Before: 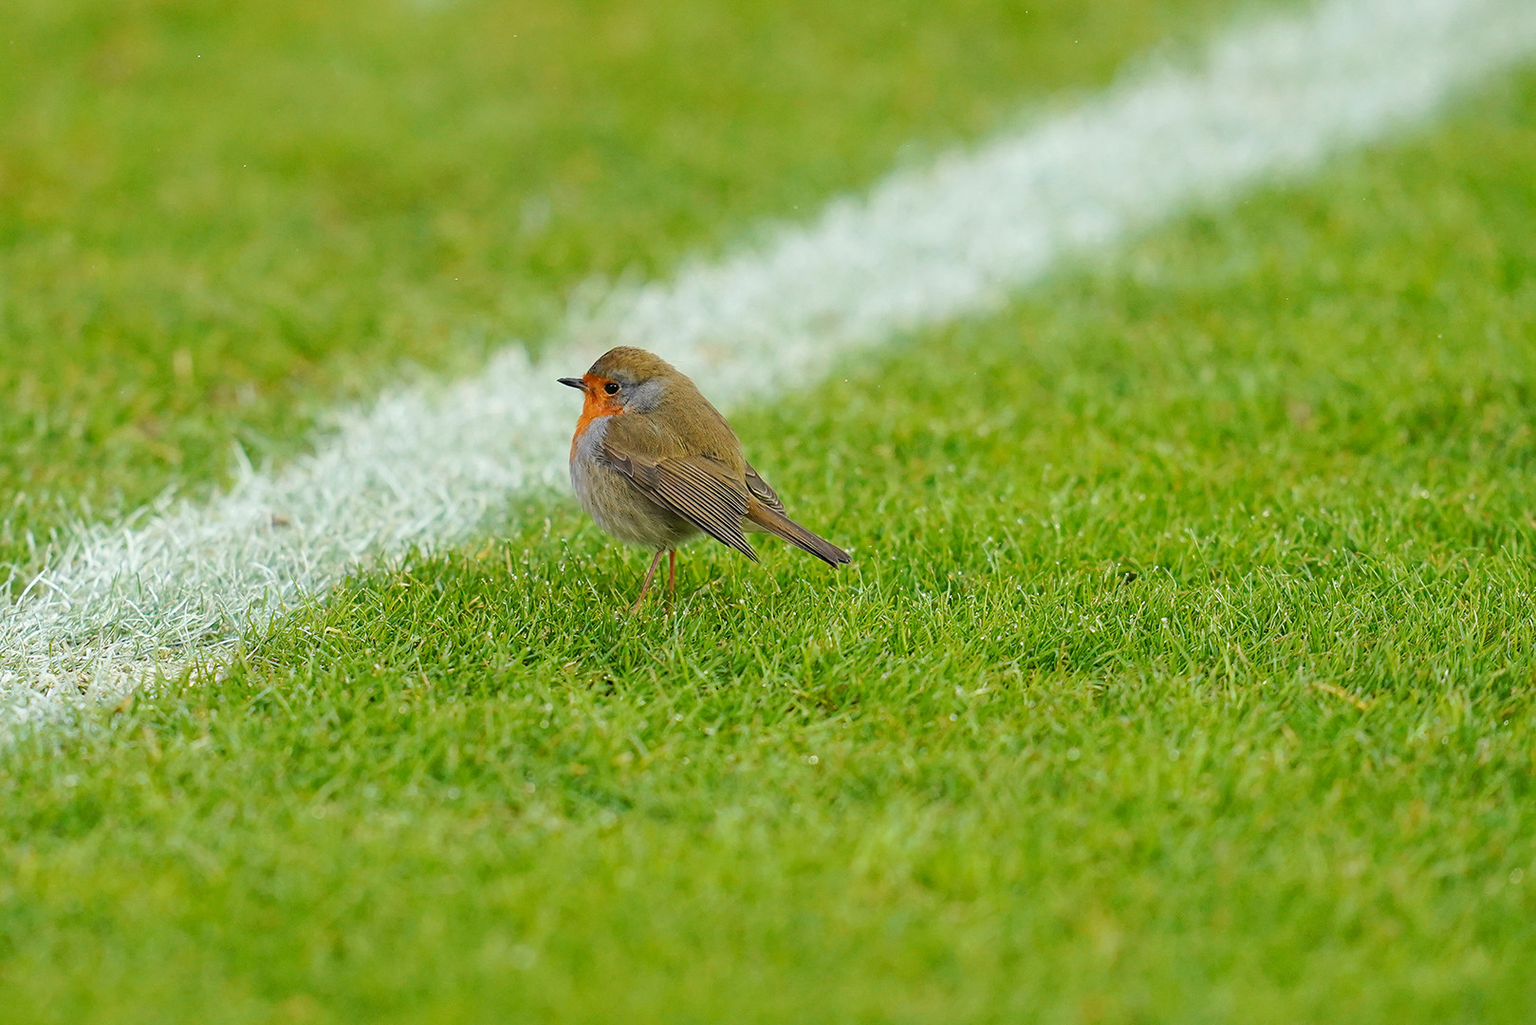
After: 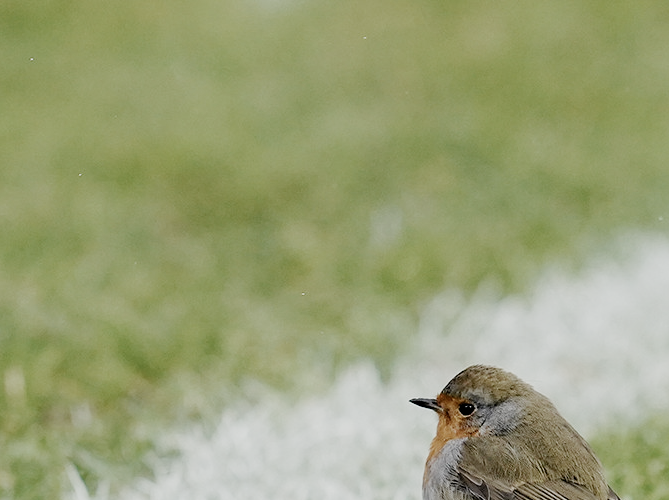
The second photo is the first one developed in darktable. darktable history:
filmic rgb: black relative exposure -5.13 EV, white relative exposure 3.99 EV, hardness 2.91, contrast 1.298, highlights saturation mix -31.39%, preserve chrominance no, color science v4 (2020), contrast in shadows soft
crop and rotate: left 11.022%, top 0.069%, right 47.619%, bottom 53.572%
